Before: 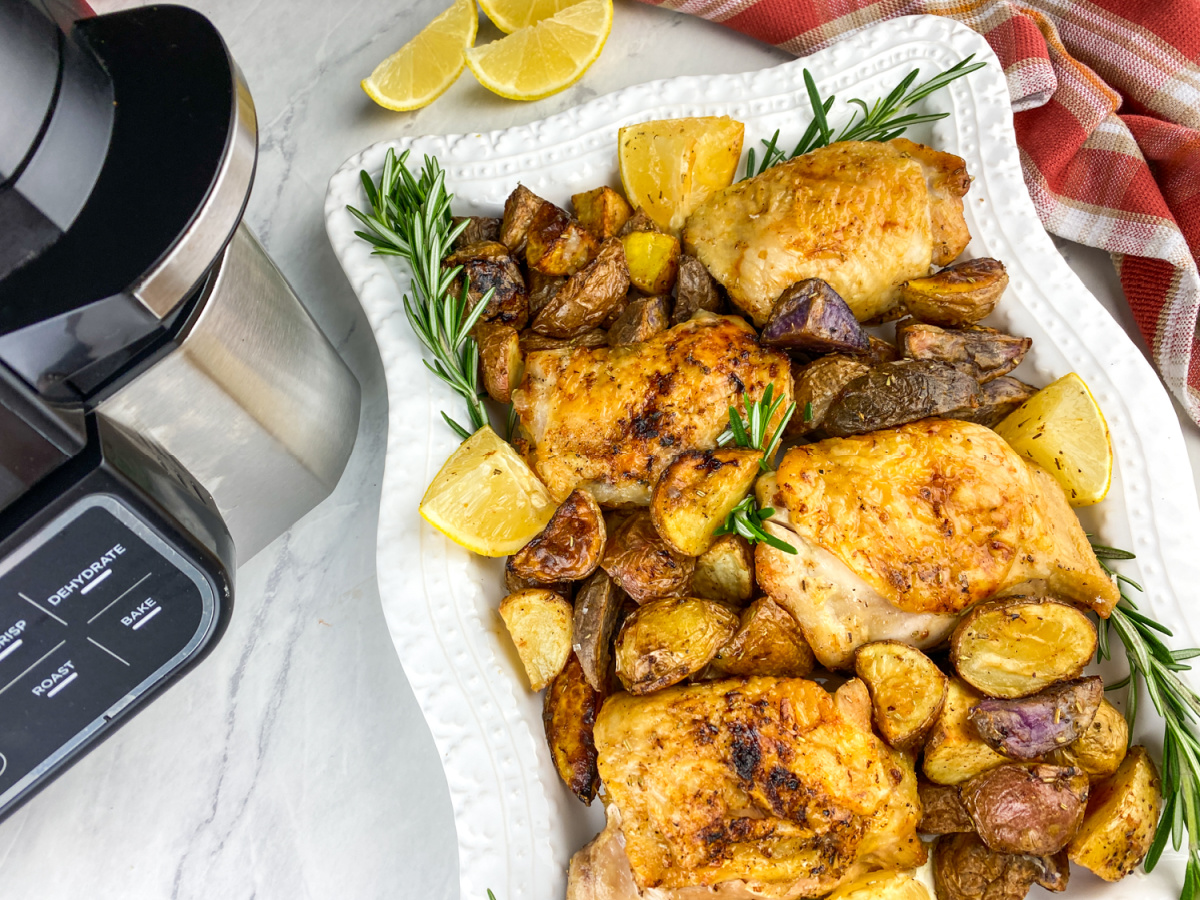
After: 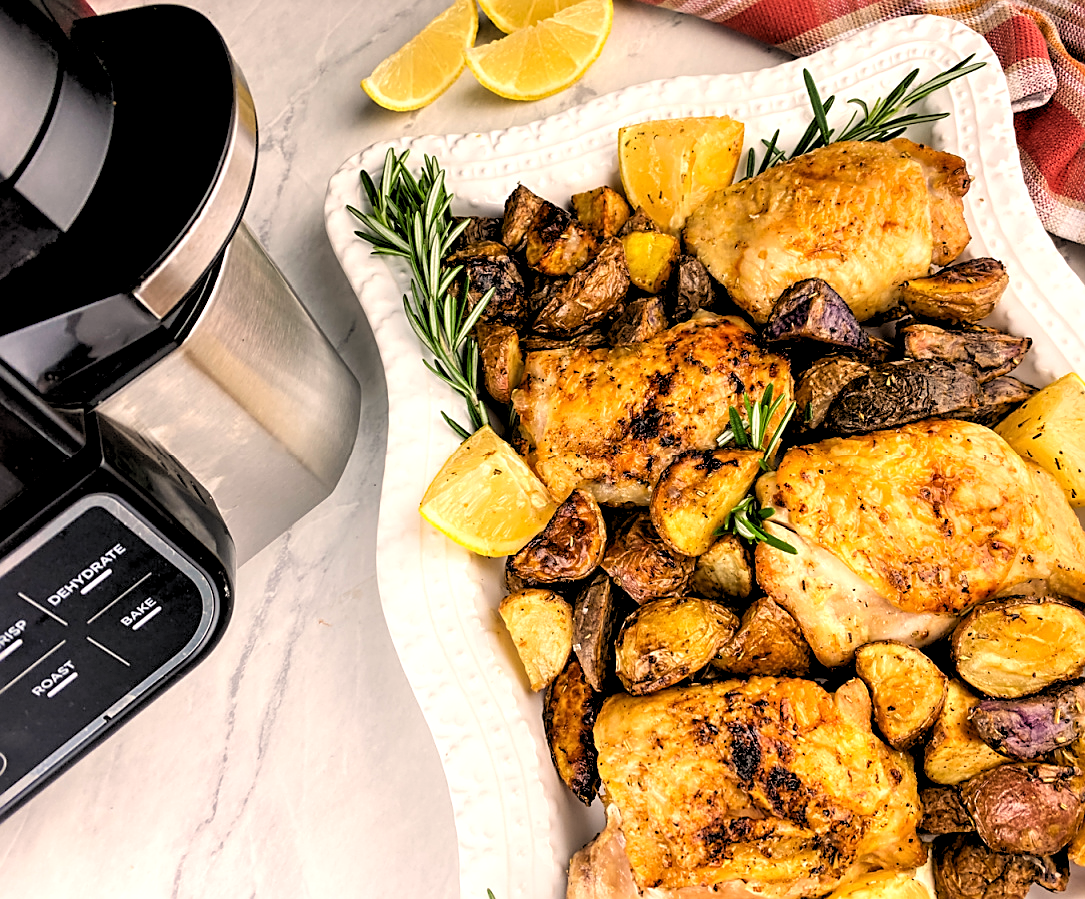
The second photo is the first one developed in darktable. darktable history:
white balance: red 1.127, blue 0.943
sharpen: on, module defaults
rgb levels: levels [[0.034, 0.472, 0.904], [0, 0.5, 1], [0, 0.5, 1]]
crop: right 9.509%, bottom 0.031%
